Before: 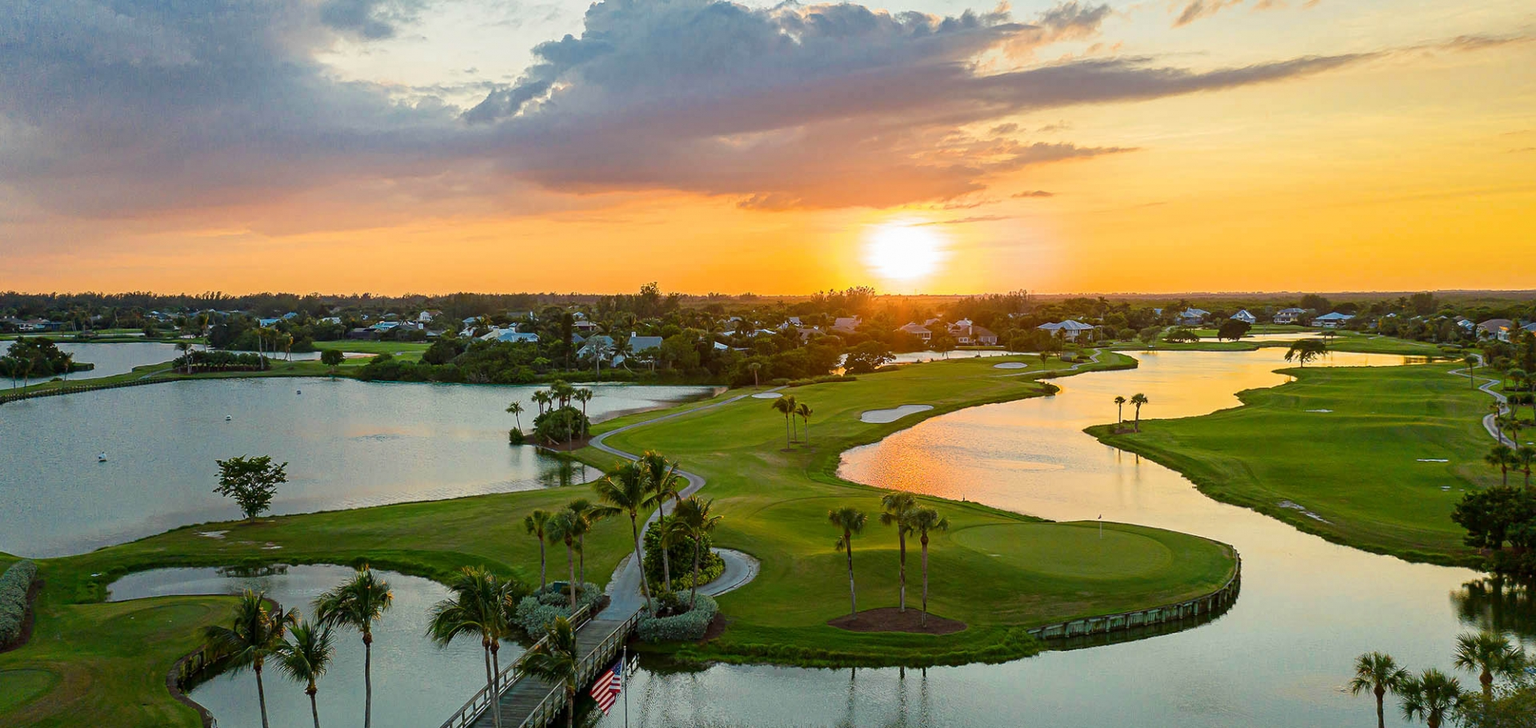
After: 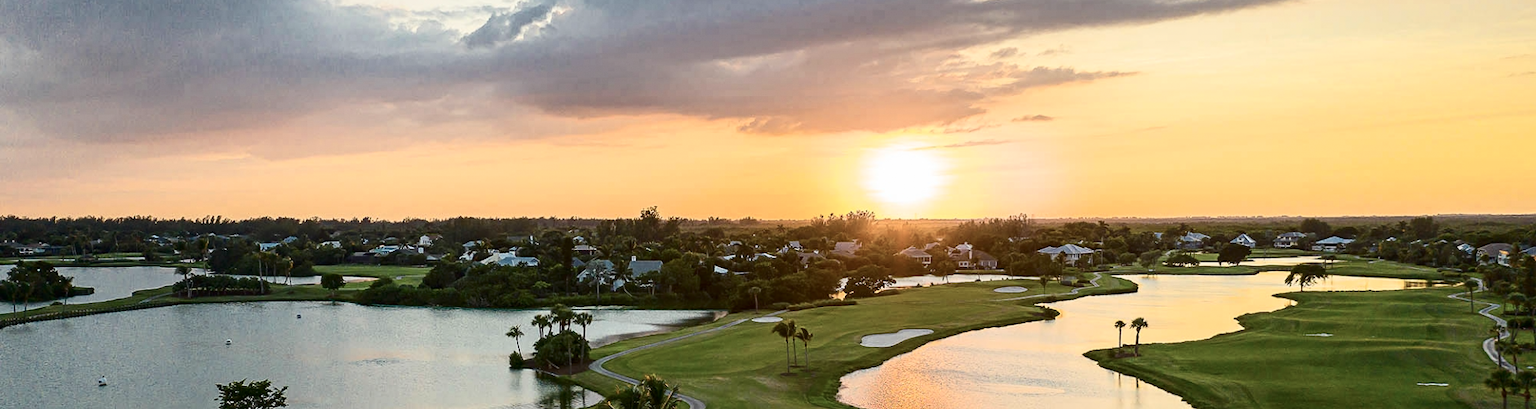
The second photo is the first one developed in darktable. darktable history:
contrast brightness saturation: contrast 0.25, saturation -0.306
crop and rotate: top 10.516%, bottom 33.155%
